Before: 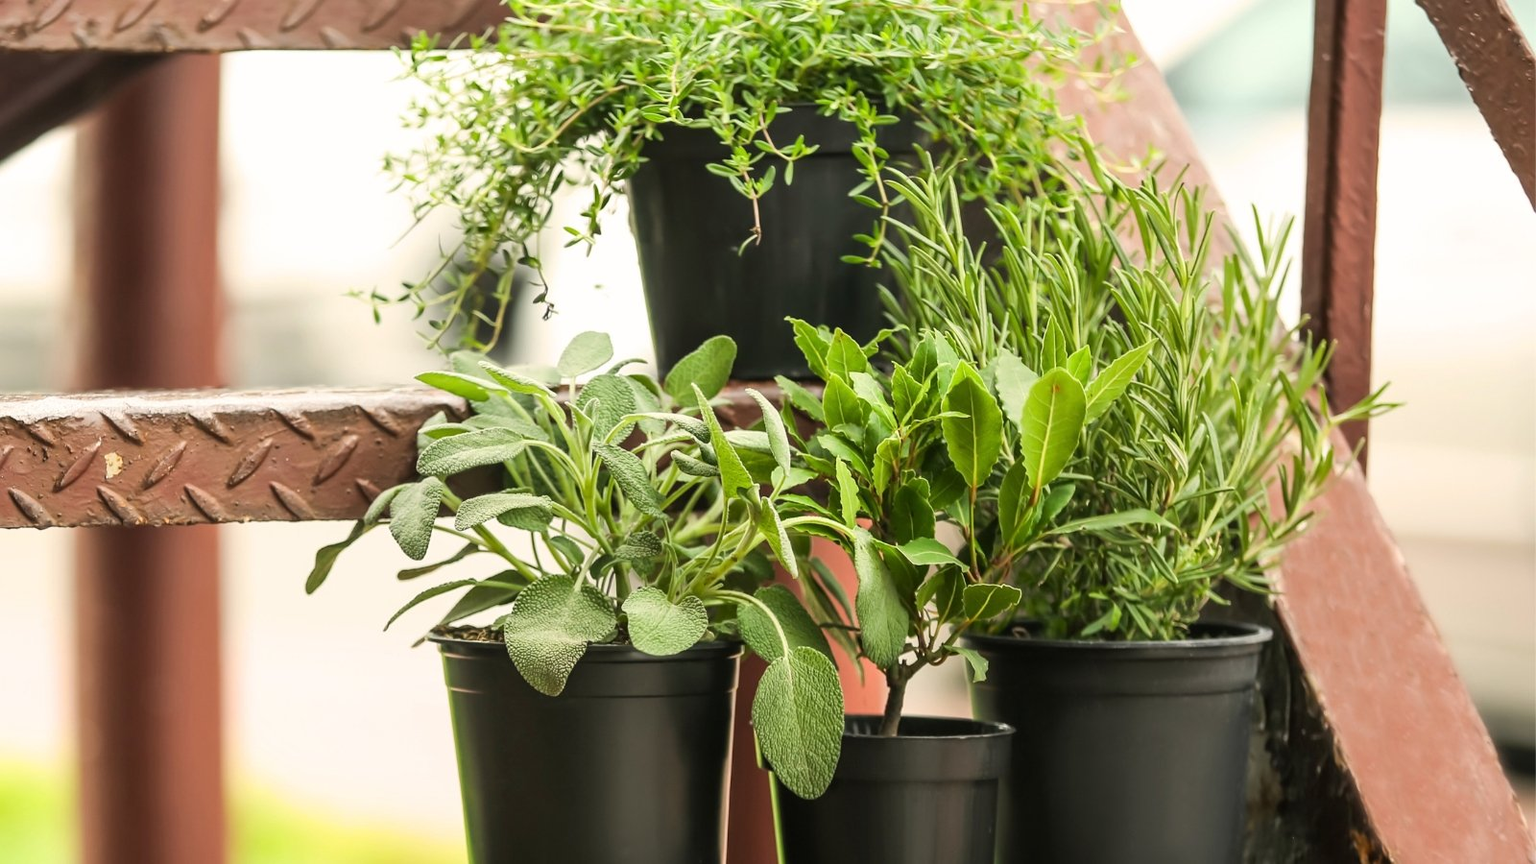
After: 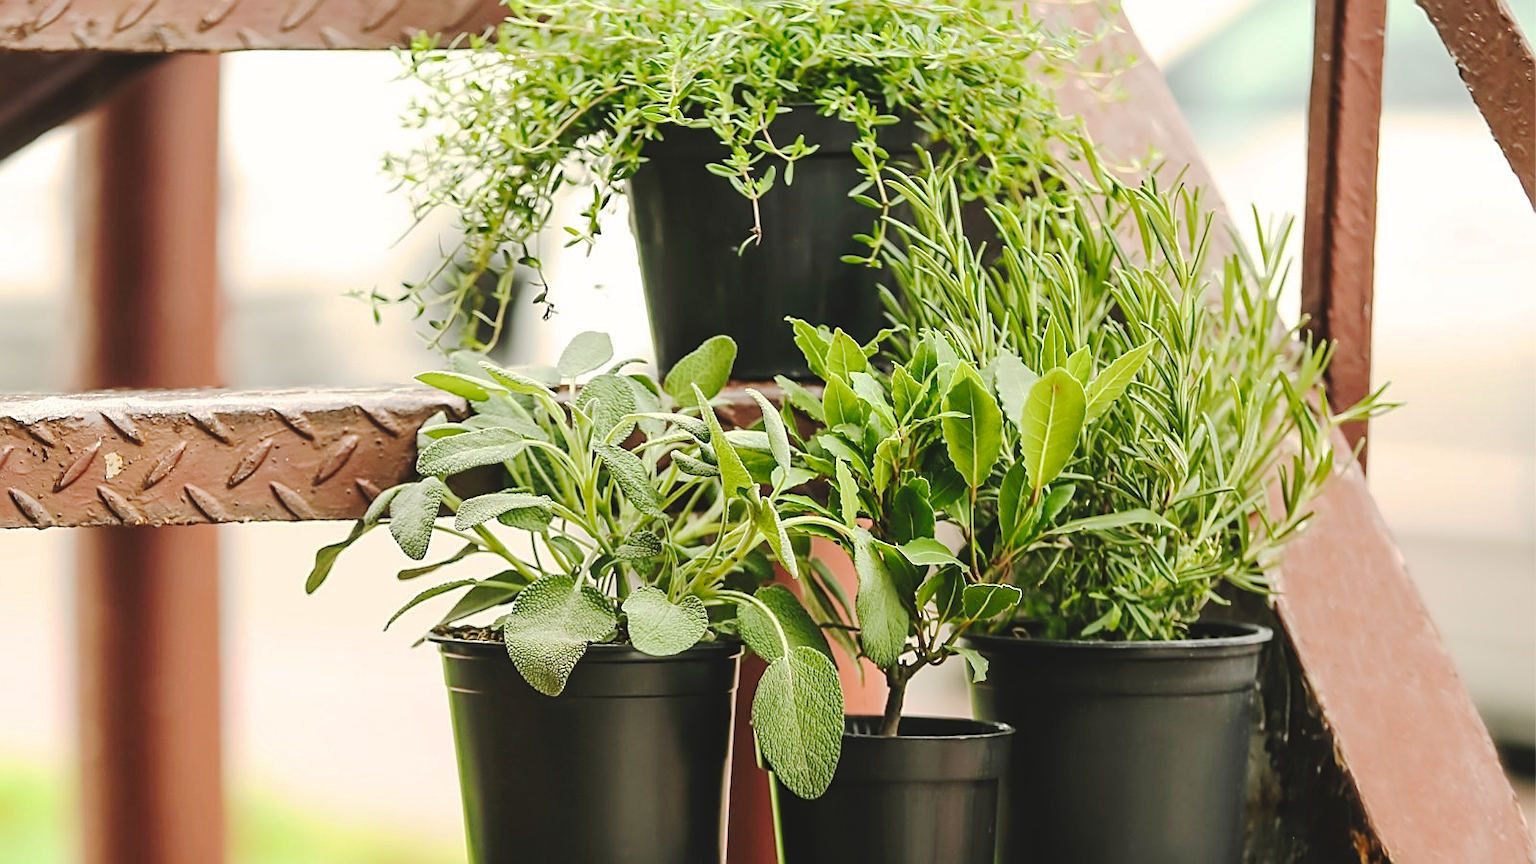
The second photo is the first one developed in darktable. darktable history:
sharpen: on, module defaults
tone curve: curves: ch0 [(0, 0) (0.003, 0.077) (0.011, 0.08) (0.025, 0.083) (0.044, 0.095) (0.069, 0.106) (0.1, 0.12) (0.136, 0.144) (0.177, 0.185) (0.224, 0.231) (0.277, 0.297) (0.335, 0.382) (0.399, 0.471) (0.468, 0.553) (0.543, 0.623) (0.623, 0.689) (0.709, 0.75) (0.801, 0.81) (0.898, 0.873) (1, 1)], preserve colors none
